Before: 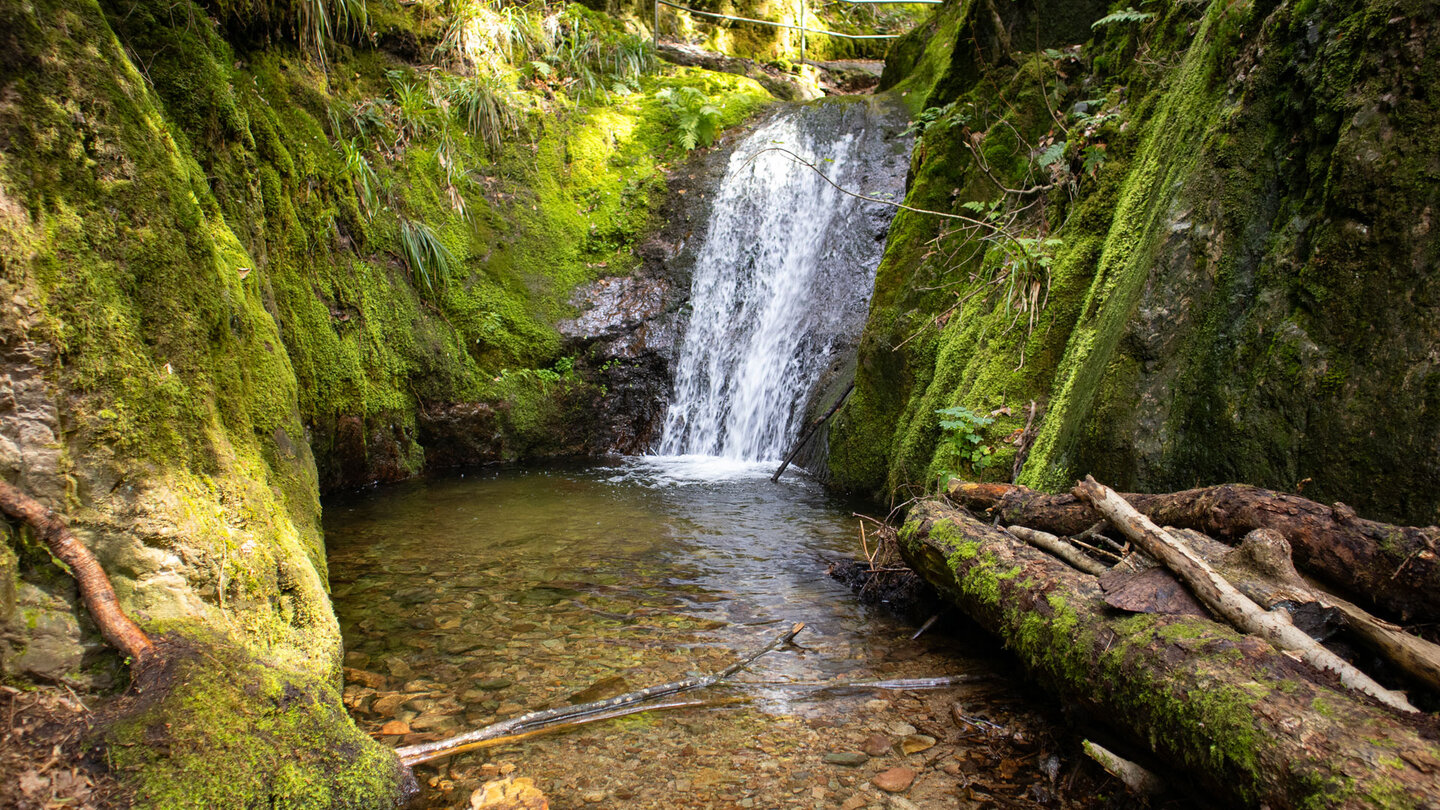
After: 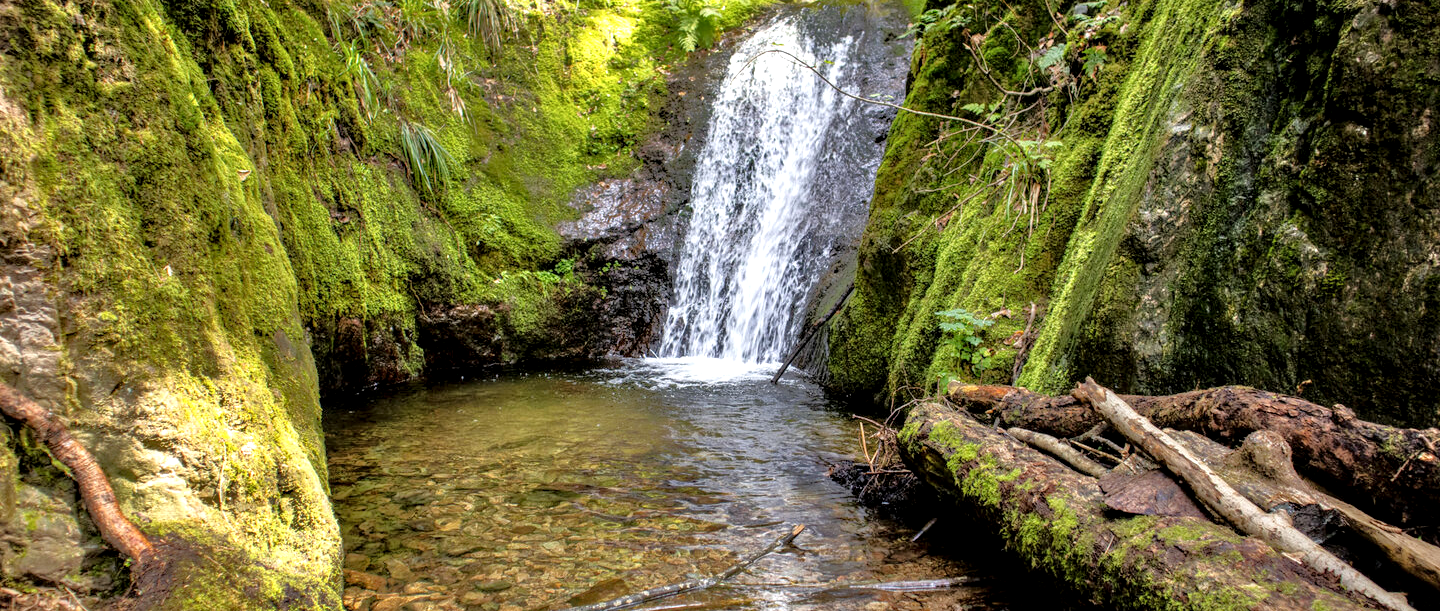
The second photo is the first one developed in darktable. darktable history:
tone equalizer: -8 EV -0.523 EV, -7 EV -0.313 EV, -6 EV -0.116 EV, -5 EV 0.376 EV, -4 EV 0.972 EV, -3 EV 0.821 EV, -2 EV -0.011 EV, -1 EV 0.142 EV, +0 EV -0.034 EV, mask exposure compensation -0.504 EV
crop and rotate: top 12.214%, bottom 12.341%
local contrast: detail 142%
